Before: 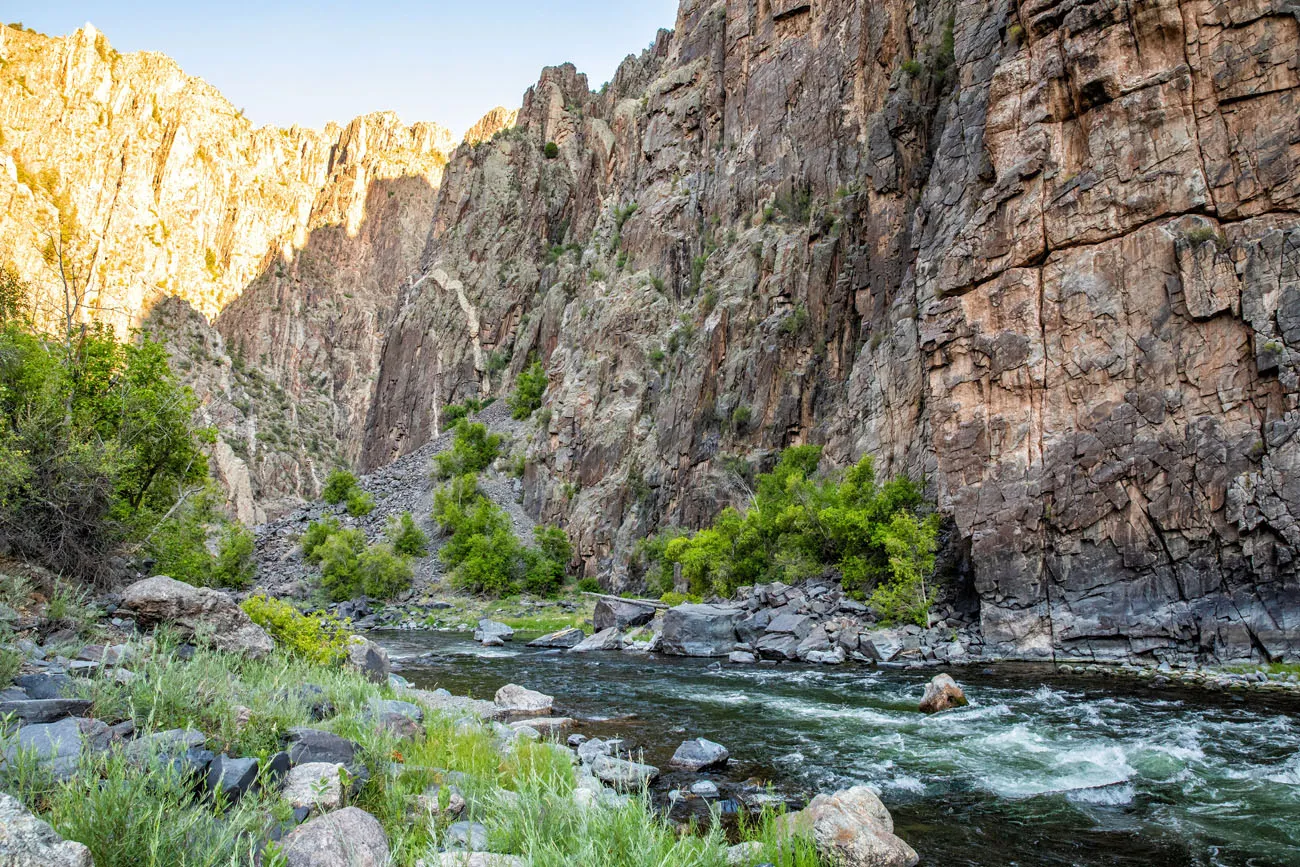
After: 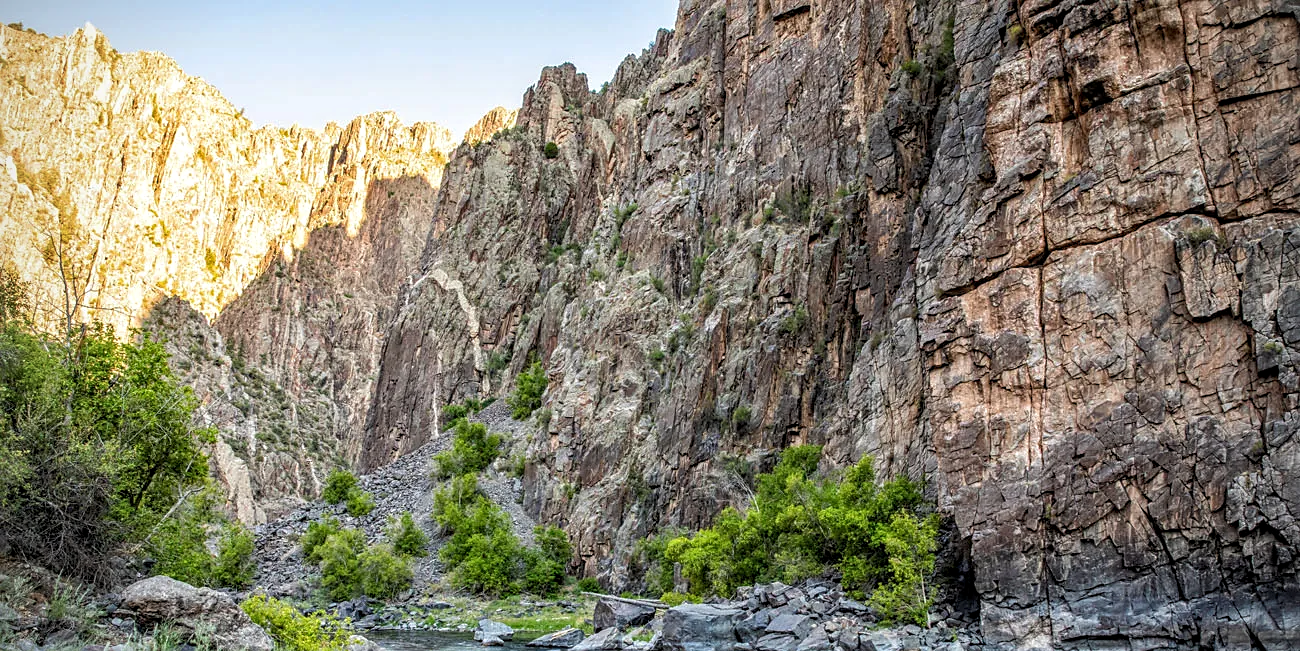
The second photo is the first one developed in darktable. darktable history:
sharpen: radius 1.898, amount 0.409, threshold 1.546
levels: gray 50.72%
local contrast: on, module defaults
crop: bottom 24.873%
vignetting: fall-off radius 60.88%, unbound false
